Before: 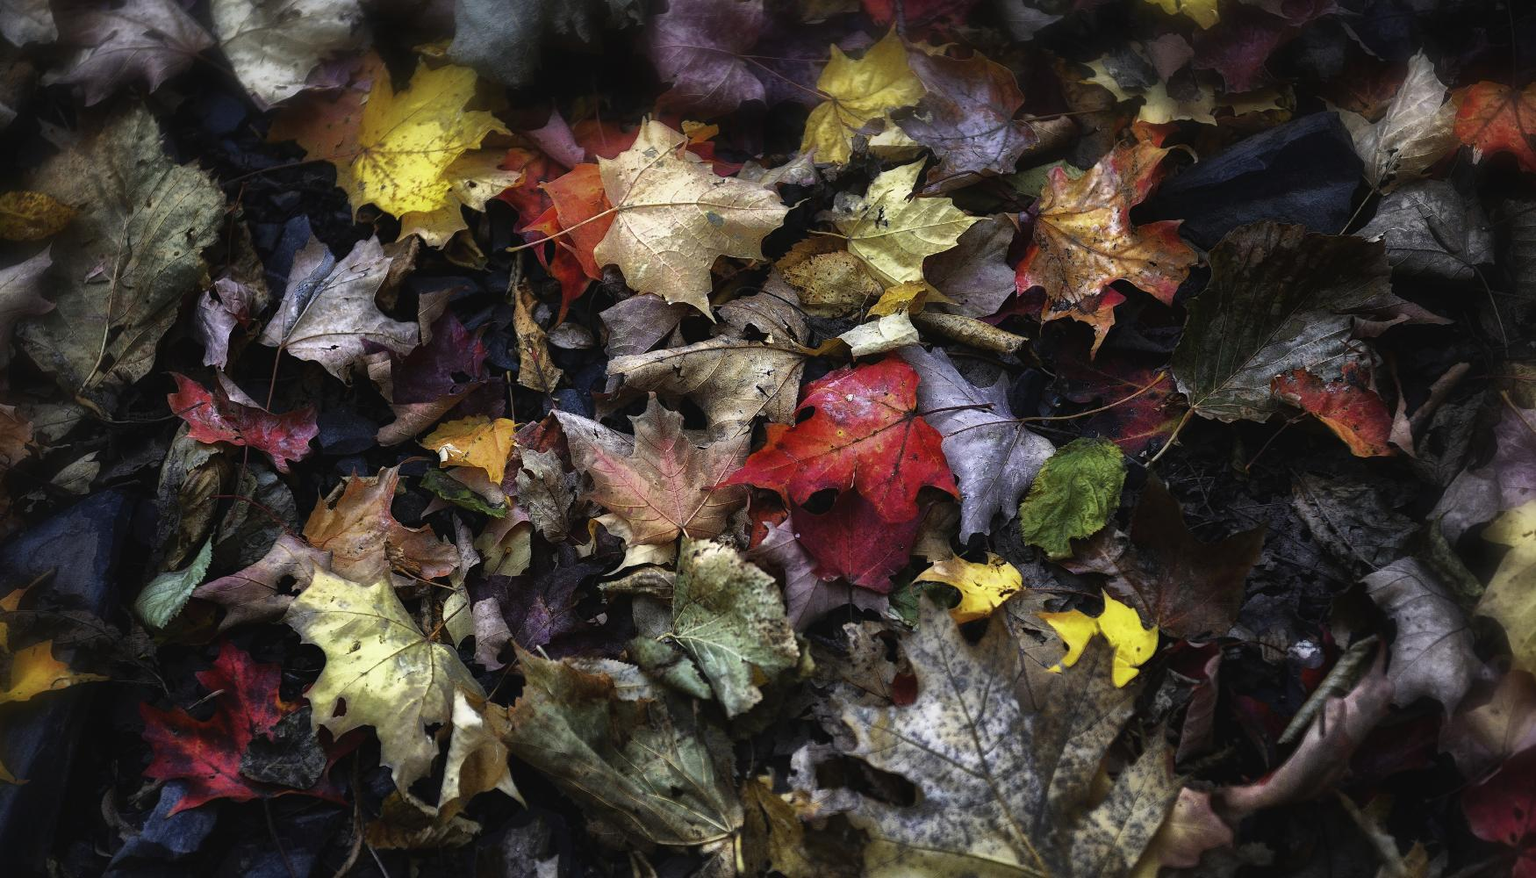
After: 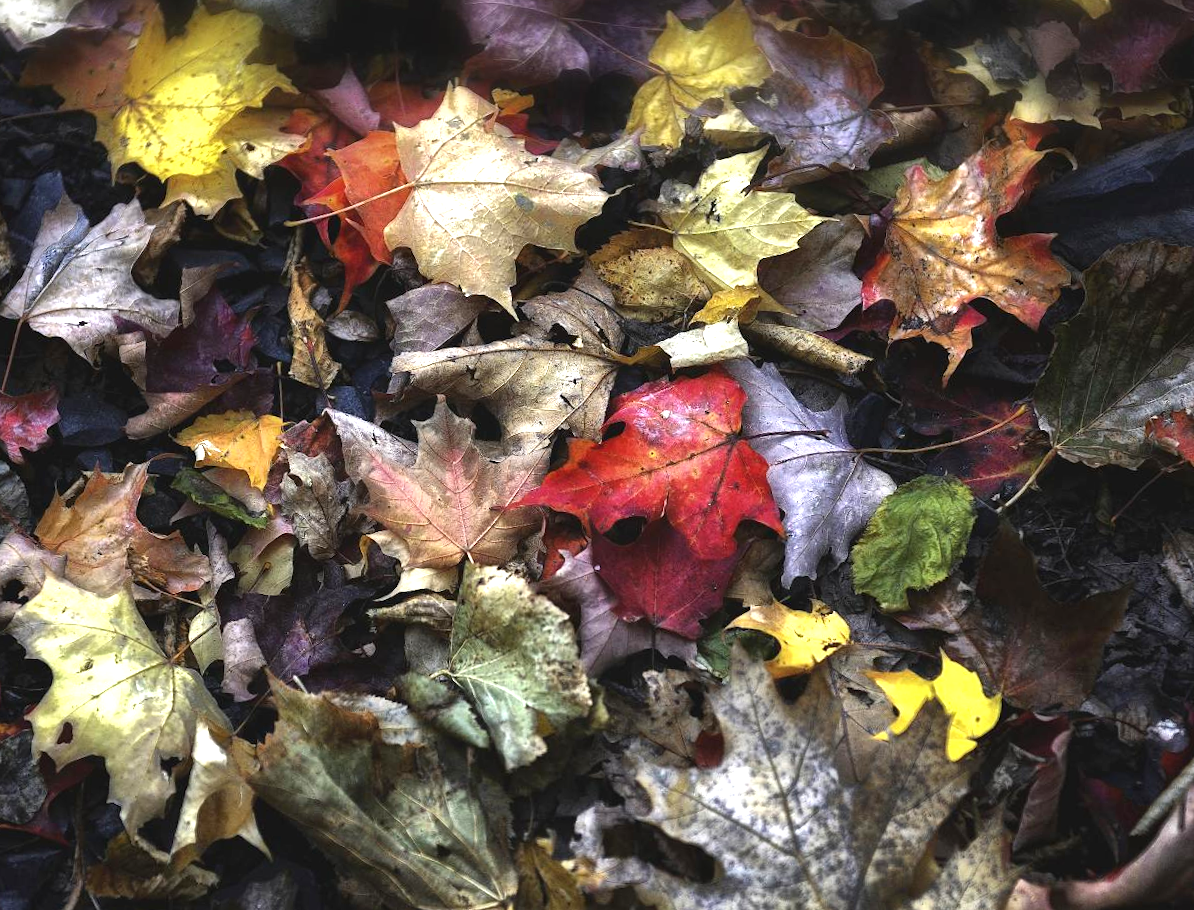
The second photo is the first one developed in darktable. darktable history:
crop and rotate: angle -3.27°, left 14.277%, top 0.028%, right 10.766%, bottom 0.028%
exposure: black level correction 0, exposure 0.9 EV, compensate exposure bias true, compensate highlight preservation false
